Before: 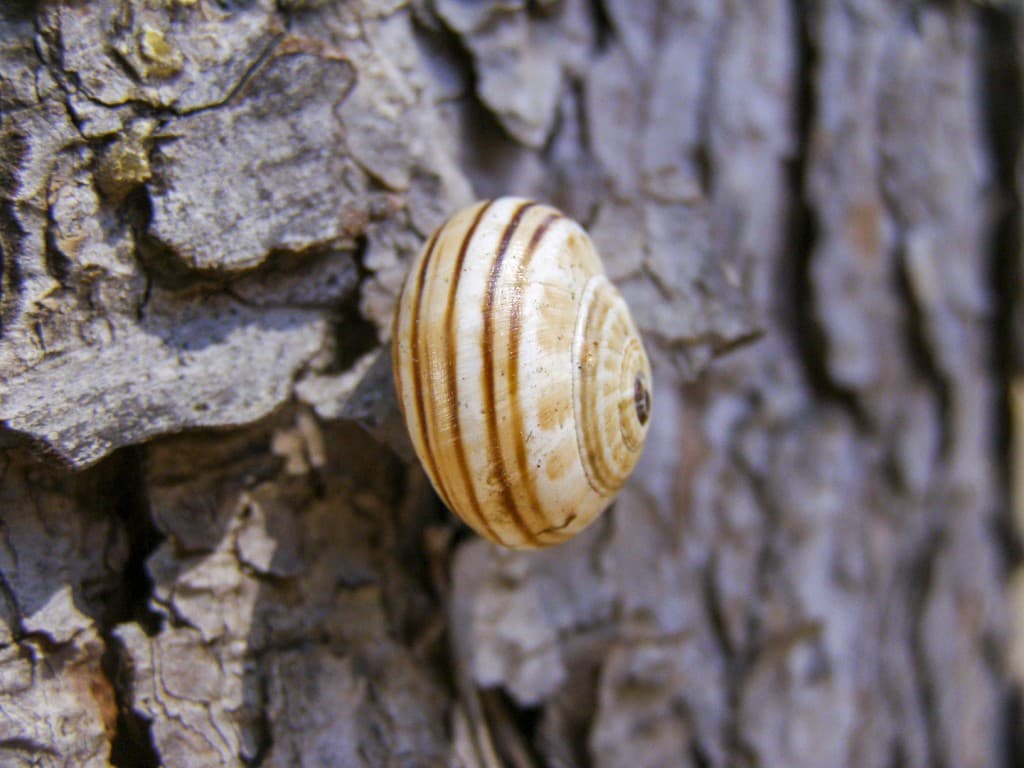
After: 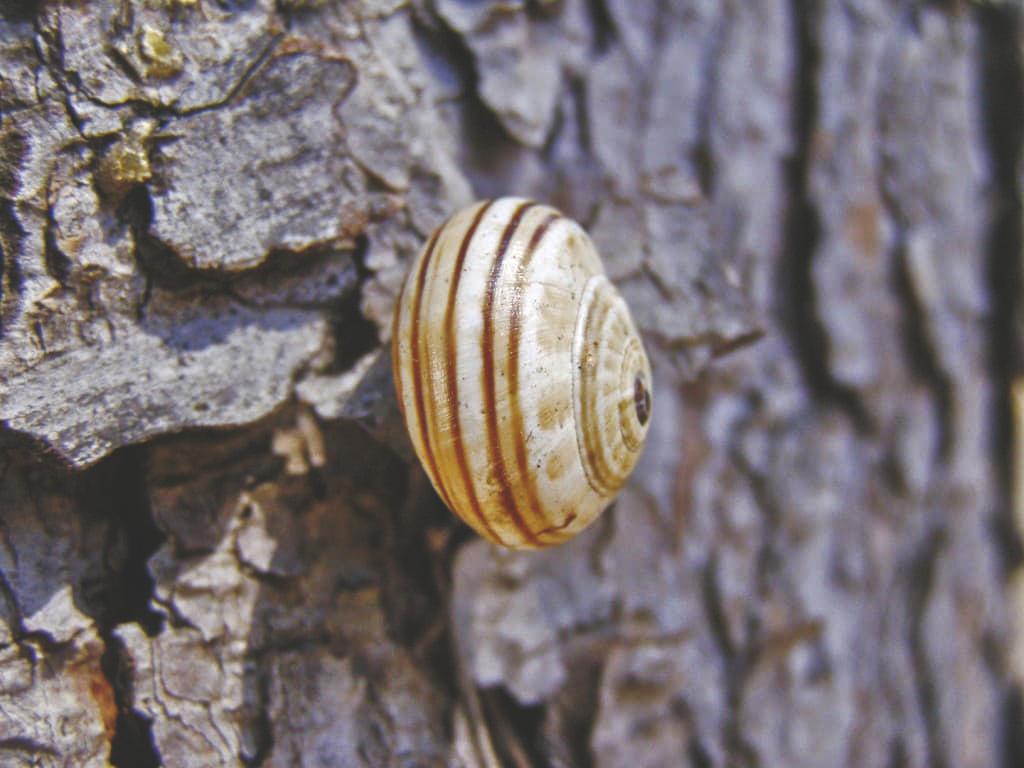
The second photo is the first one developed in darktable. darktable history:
rgb curve: curves: ch0 [(0, 0) (0.415, 0.237) (1, 1)]
base curve: curves: ch0 [(0, 0.024) (0.055, 0.065) (0.121, 0.166) (0.236, 0.319) (0.693, 0.726) (1, 1)], preserve colors none
tone equalizer: -7 EV 0.15 EV, -6 EV 0.6 EV, -5 EV 1.15 EV, -4 EV 1.33 EV, -3 EV 1.15 EV, -2 EV 0.6 EV, -1 EV 0.15 EV, mask exposure compensation -0.5 EV
